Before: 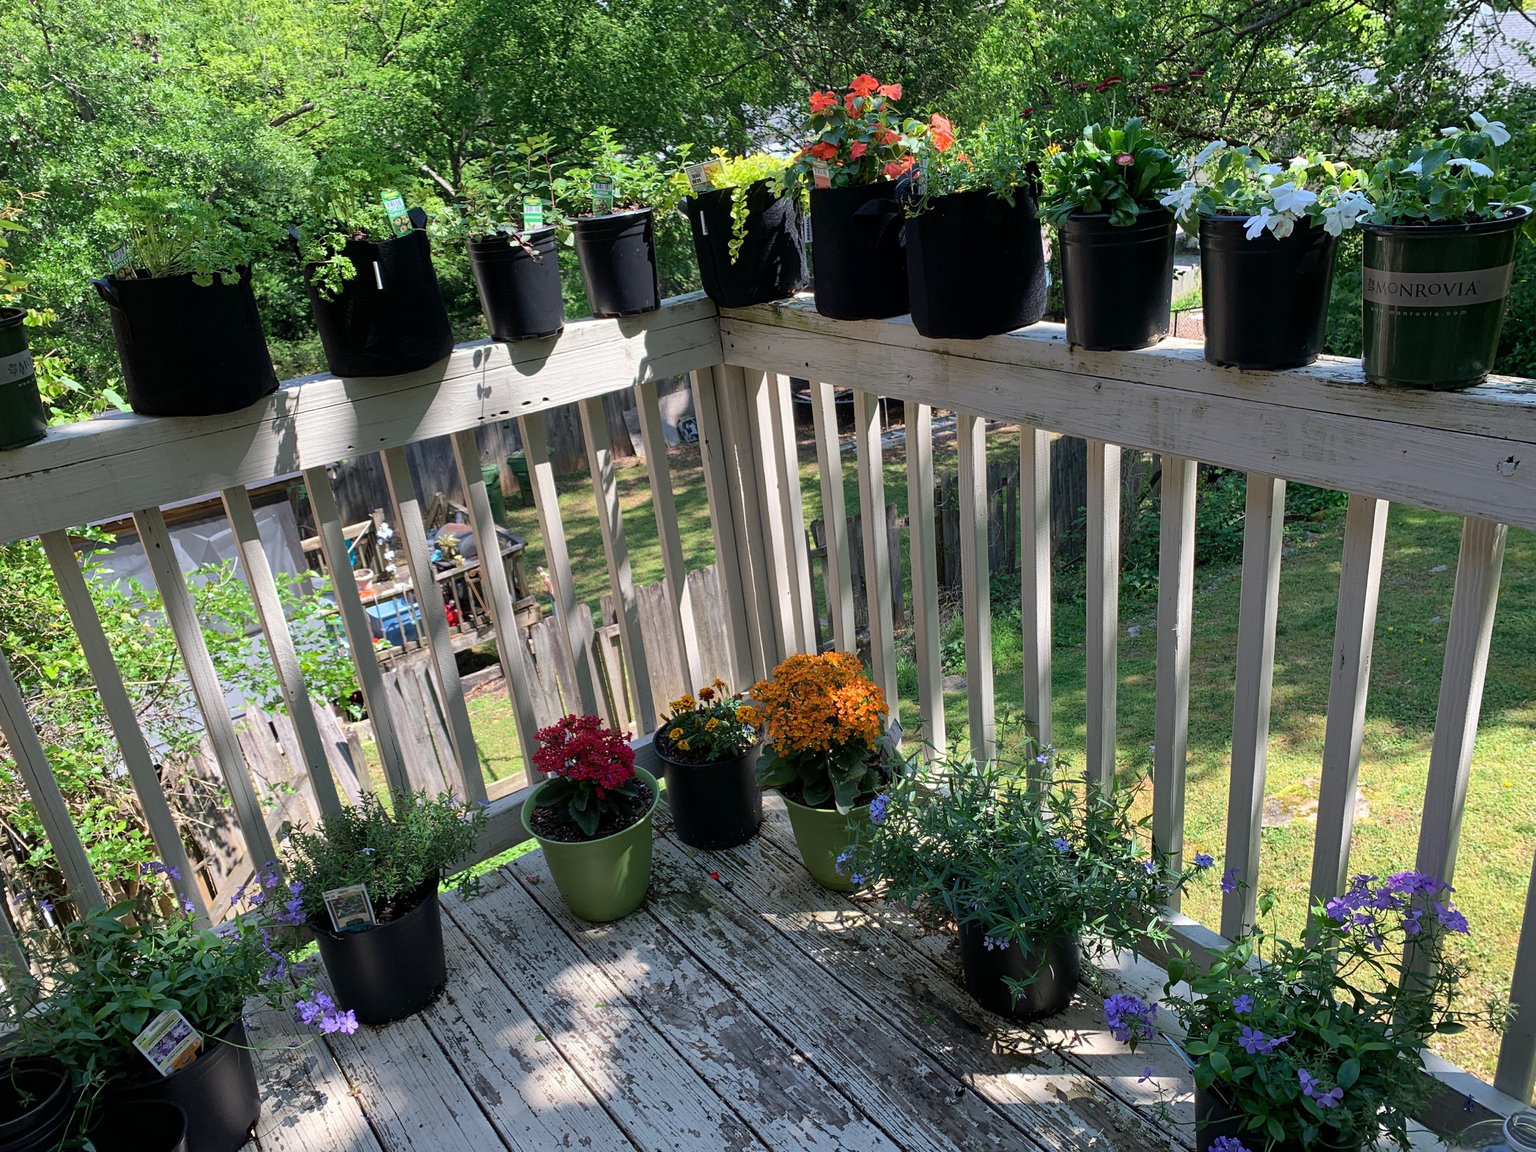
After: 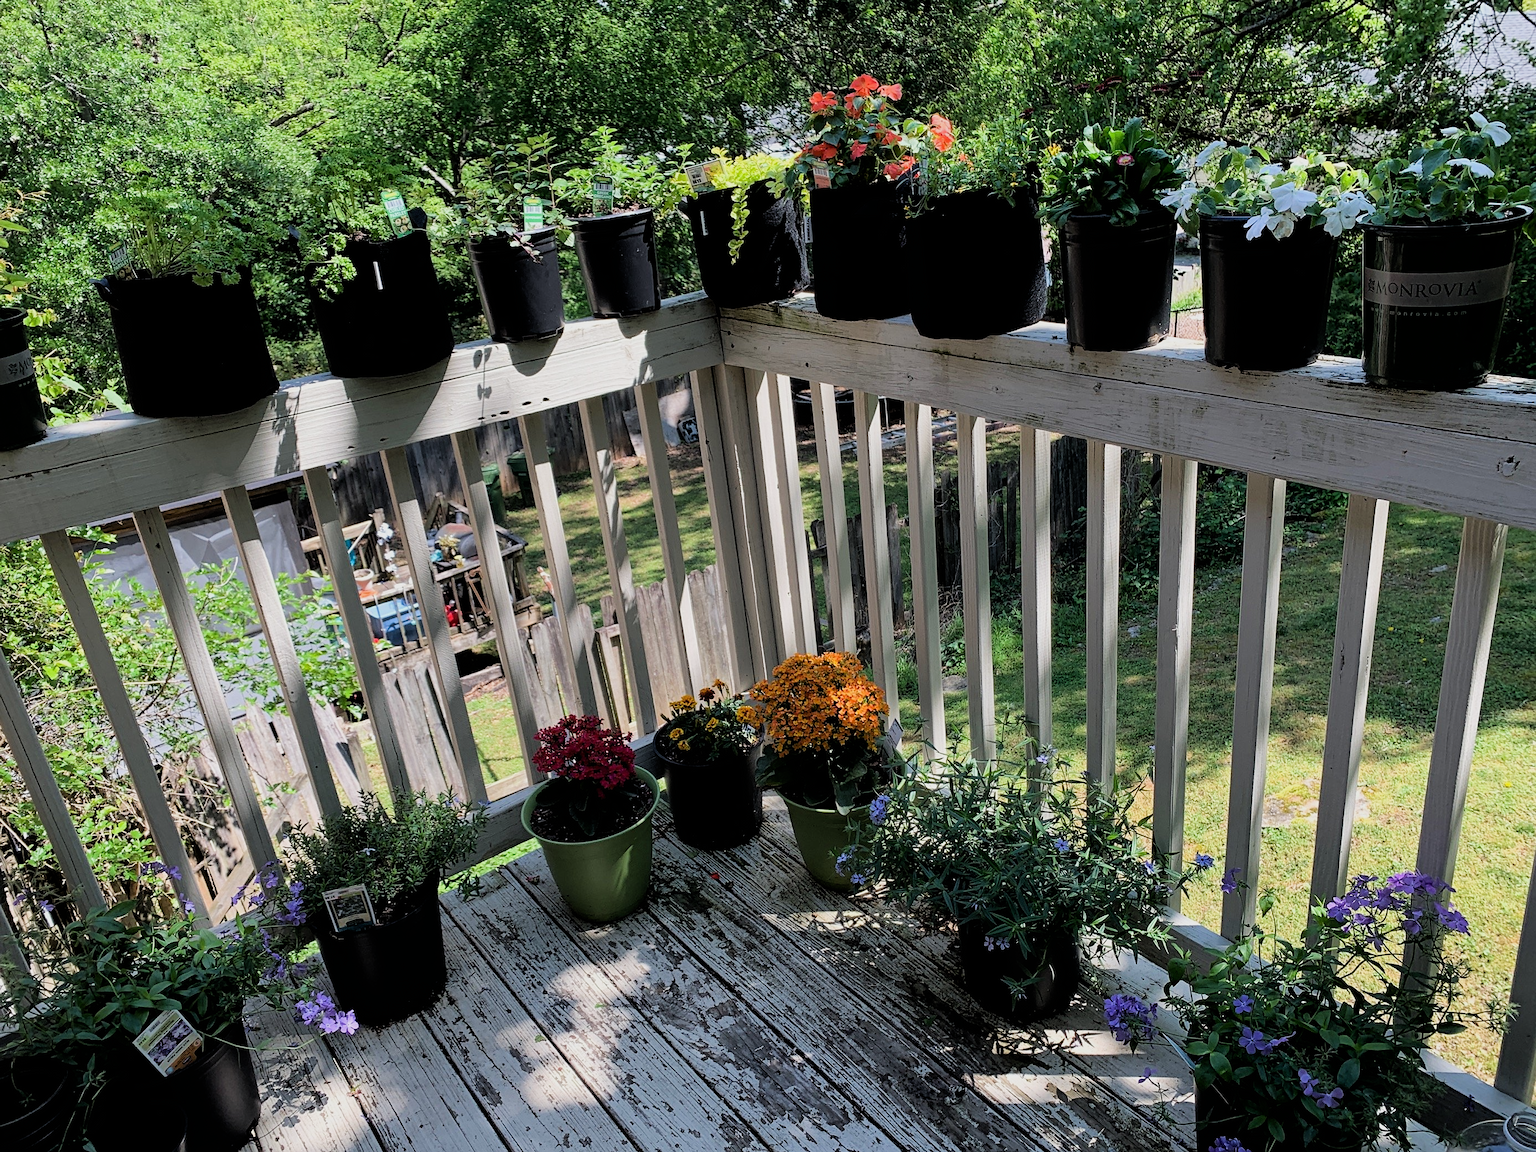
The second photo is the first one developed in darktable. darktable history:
rotate and perspective: automatic cropping off
filmic rgb: black relative exposure -5 EV, white relative exposure 3.5 EV, hardness 3.19, contrast 1.2, highlights saturation mix -50%
sharpen: radius 1, threshold 1
